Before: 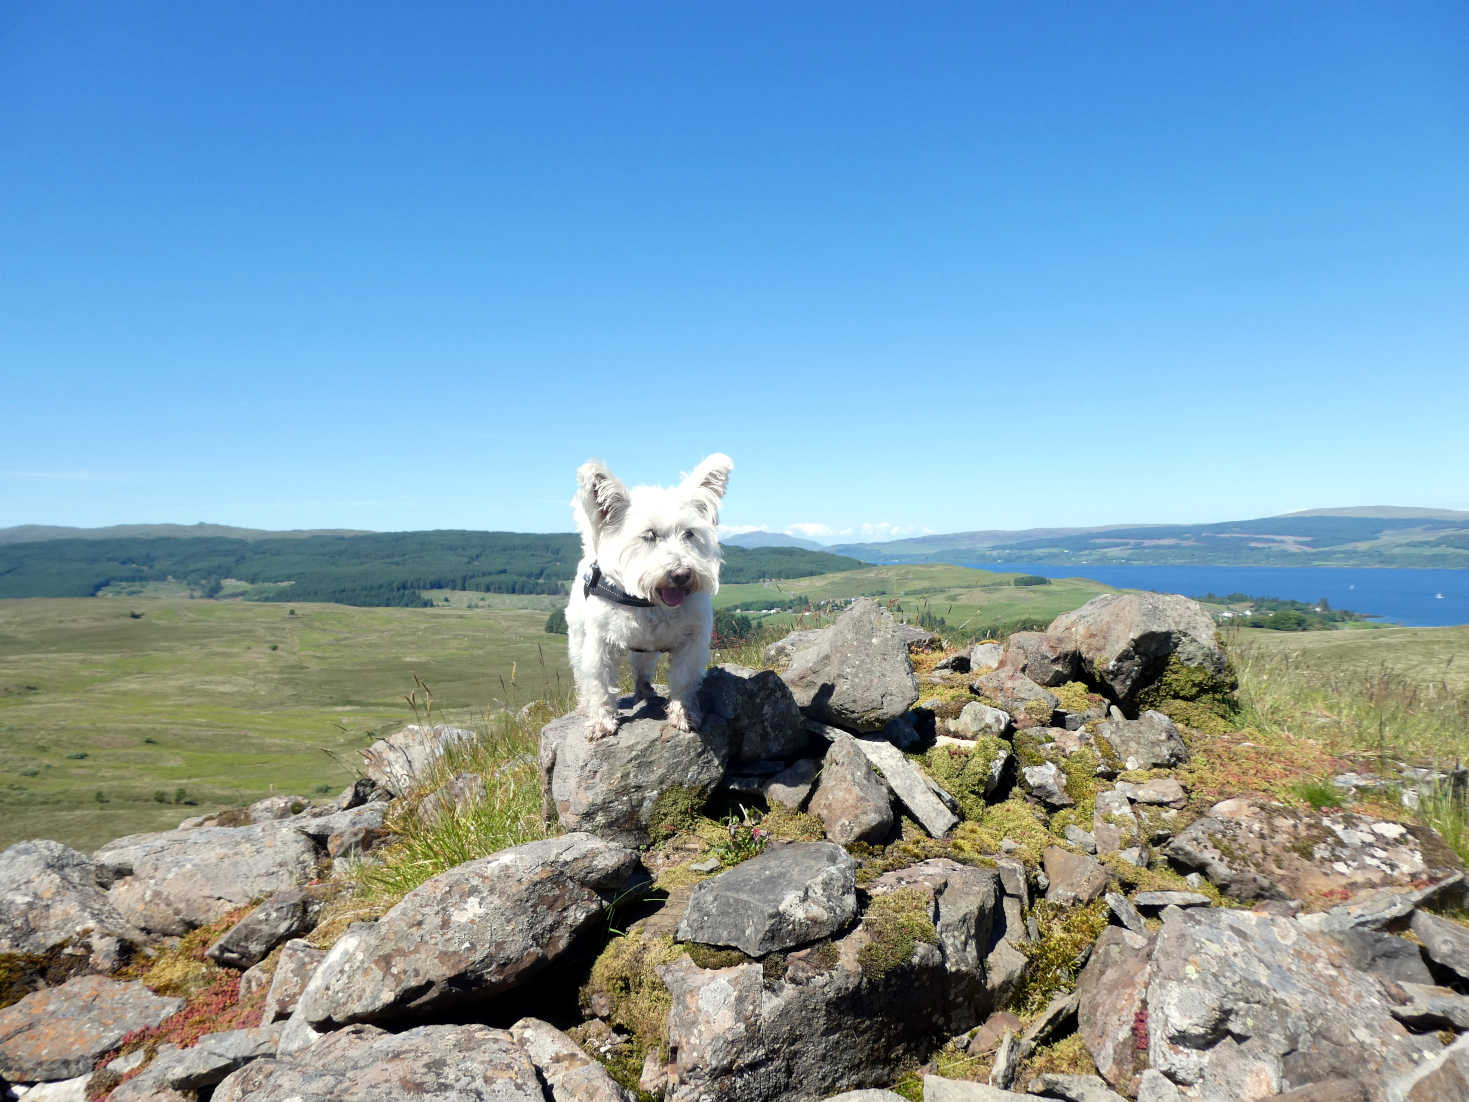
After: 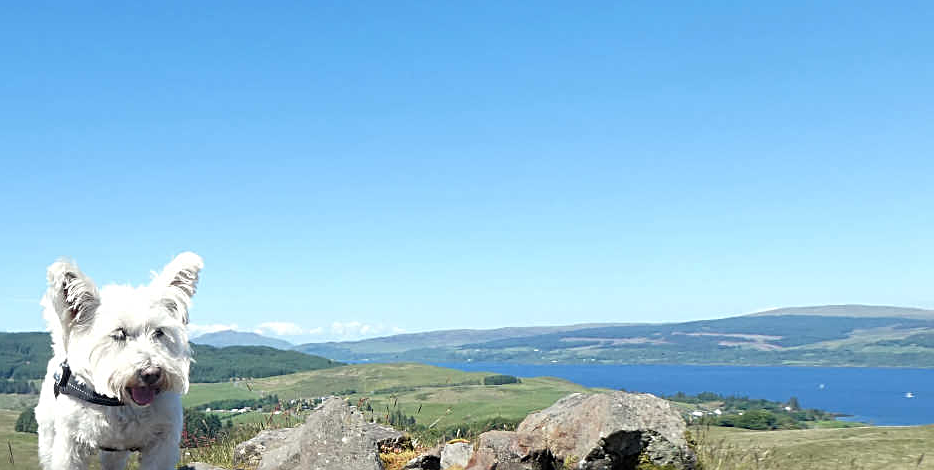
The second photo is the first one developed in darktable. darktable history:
crop: left 36.107%, top 18.307%, right 0.312%, bottom 39.006%
sharpen: radius 2.549, amount 0.637
